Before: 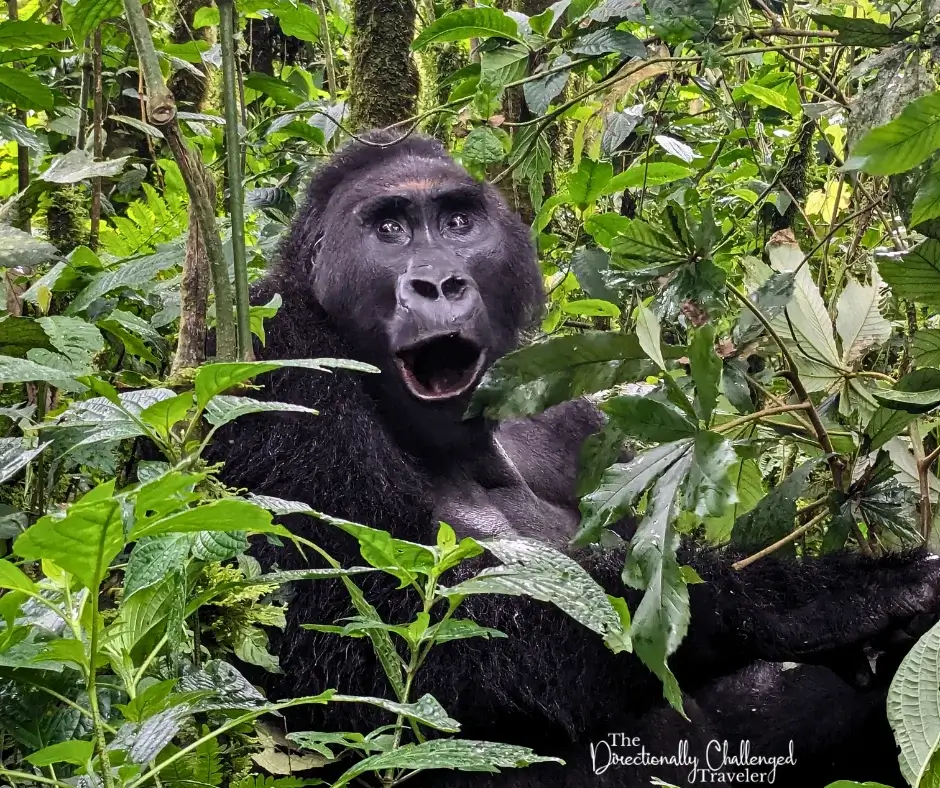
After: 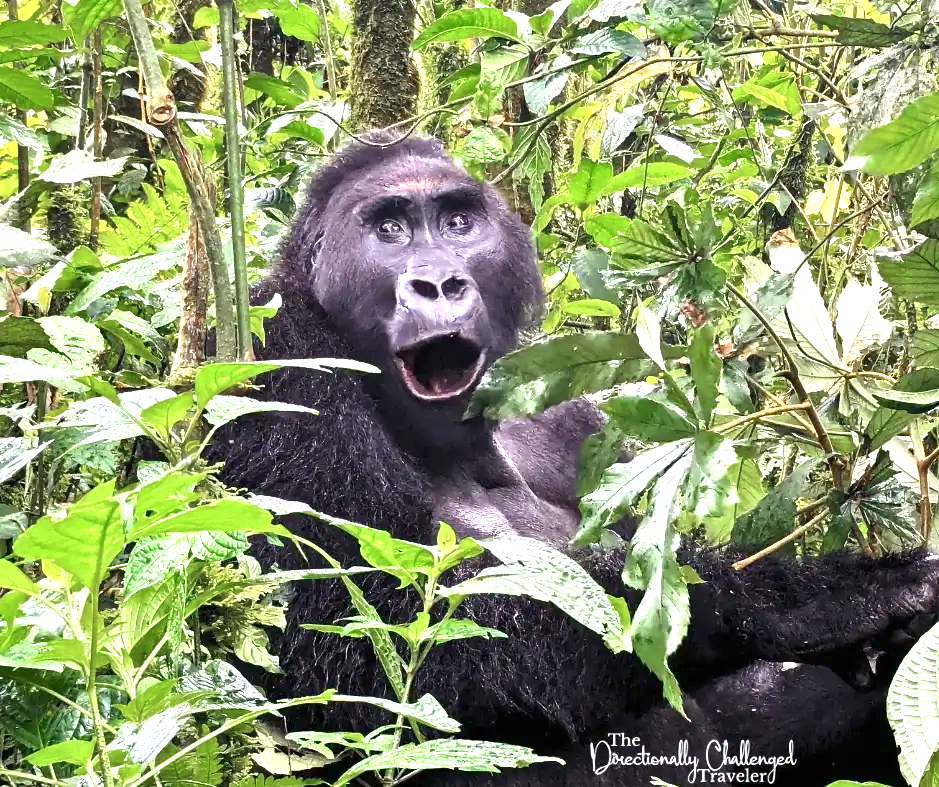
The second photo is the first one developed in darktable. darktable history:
crop: left 0.101%
color zones: curves: ch0 [(0.11, 0.396) (0.195, 0.36) (0.25, 0.5) (0.303, 0.412) (0.357, 0.544) (0.75, 0.5) (0.967, 0.328)]; ch1 [(0, 0.468) (0.112, 0.512) (0.202, 0.6) (0.25, 0.5) (0.307, 0.352) (0.357, 0.544) (0.75, 0.5) (0.963, 0.524)]
exposure: black level correction 0, exposure 1.602 EV, compensate highlight preservation false
